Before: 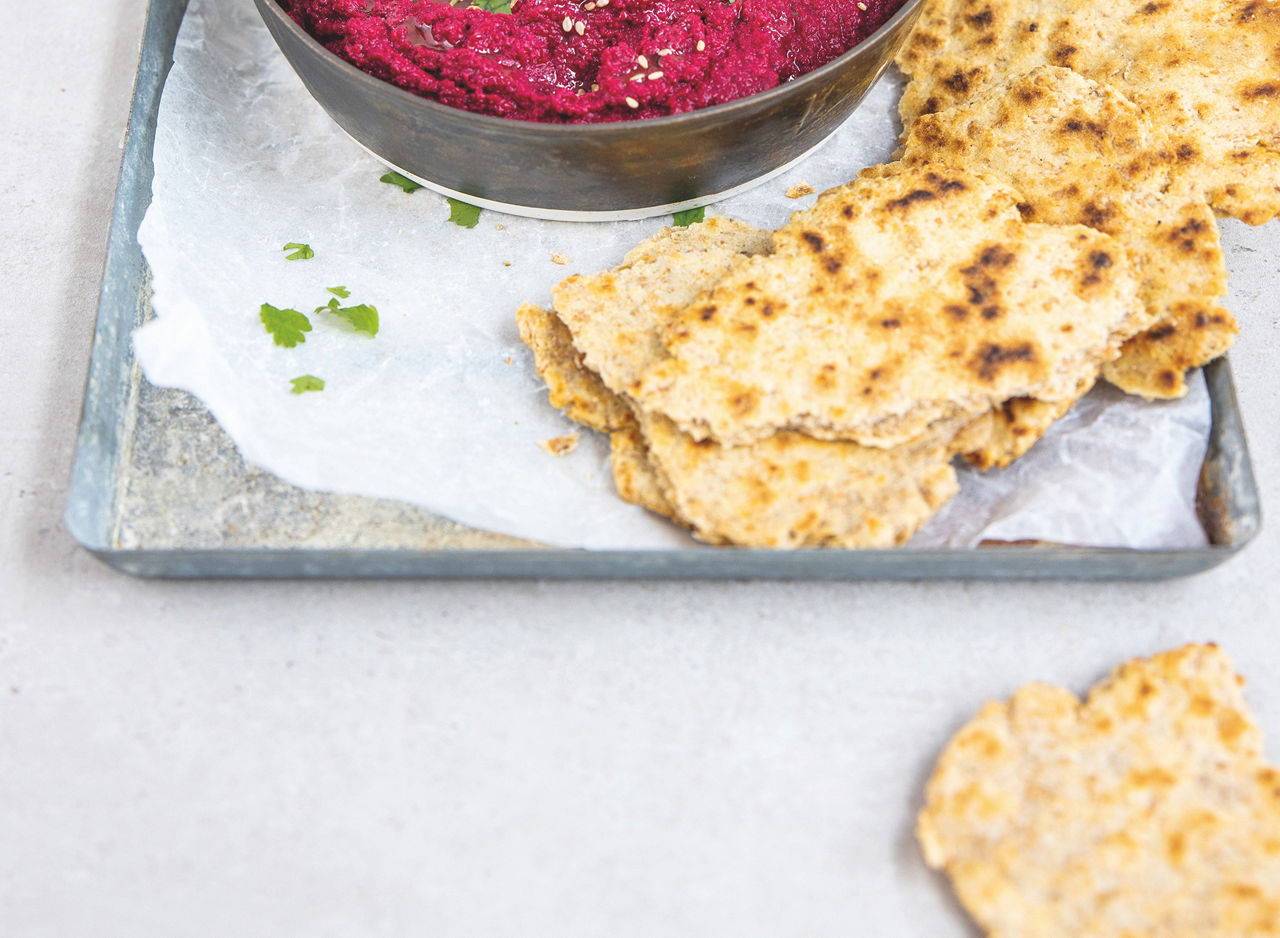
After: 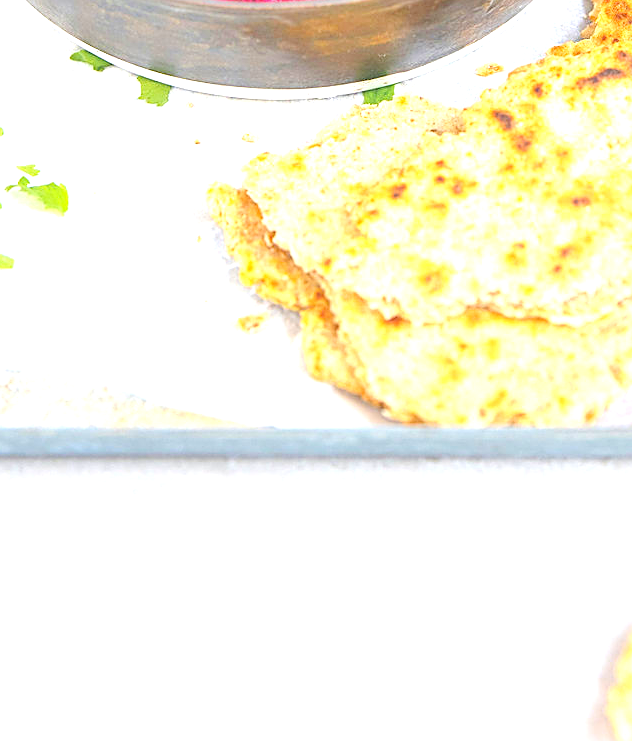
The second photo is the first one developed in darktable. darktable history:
crop and rotate: angle 0.018°, left 24.229%, top 13.021%, right 26.373%, bottom 7.932%
sharpen: on, module defaults
exposure: black level correction 0, exposure 0.894 EV, compensate highlight preservation false
color balance rgb: perceptual saturation grading › global saturation 0.426%, perceptual brilliance grading › global brilliance 2.538%, perceptual brilliance grading › highlights -2.429%, perceptual brilliance grading › shadows 2.883%, global vibrance 20%
levels: levels [0.072, 0.414, 0.976]
